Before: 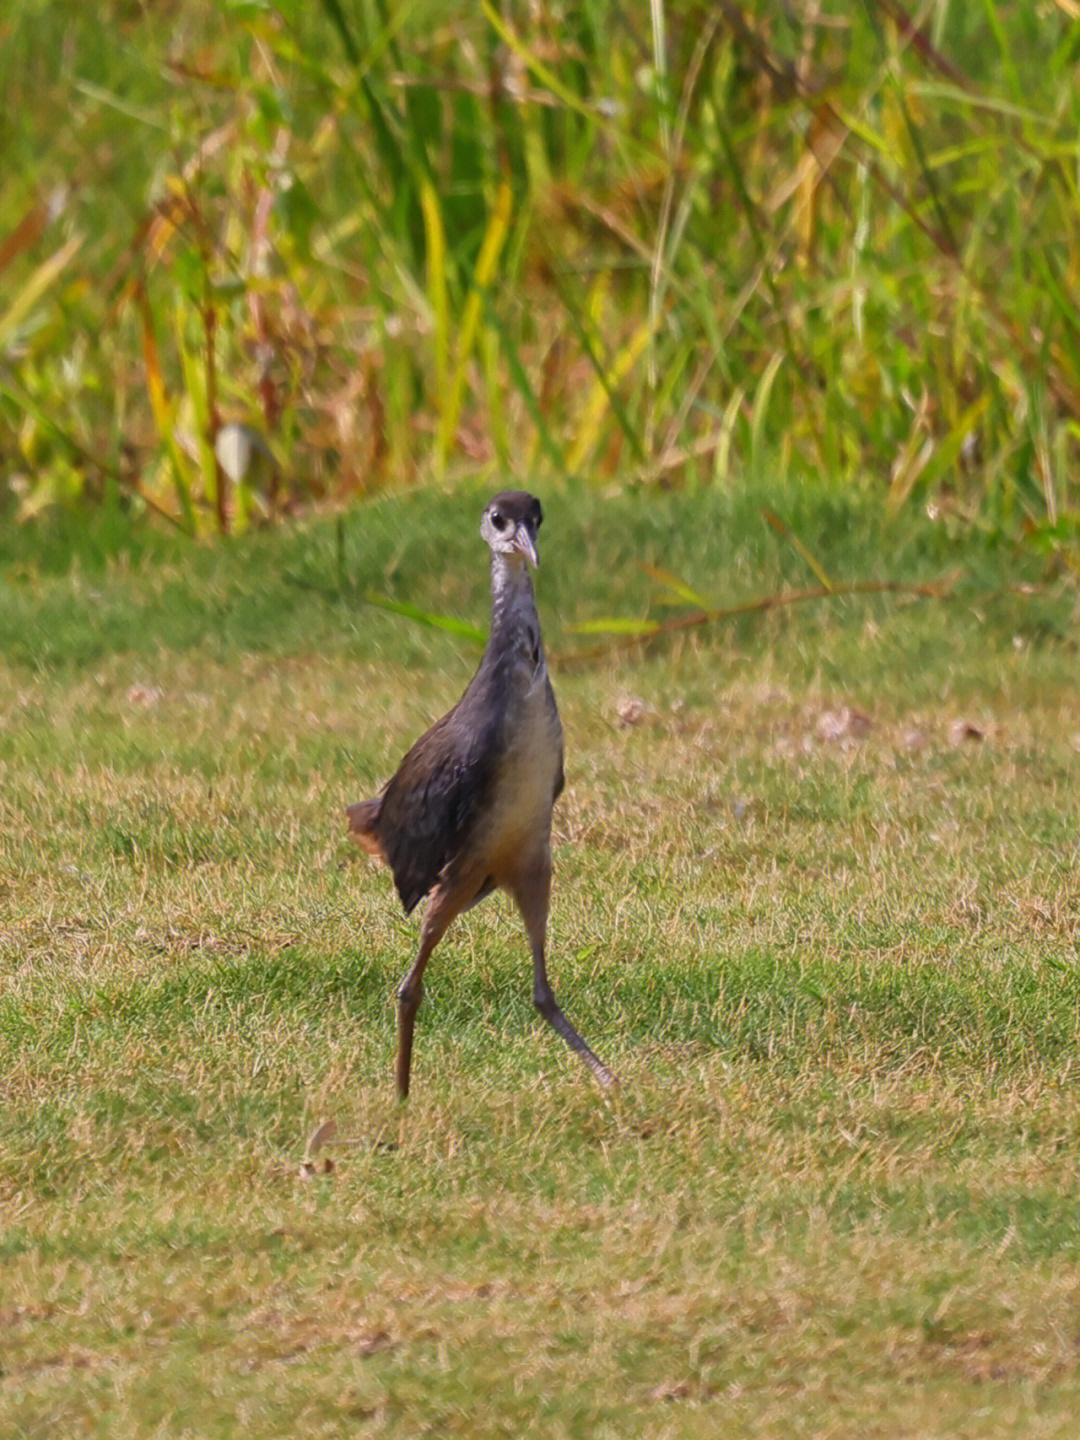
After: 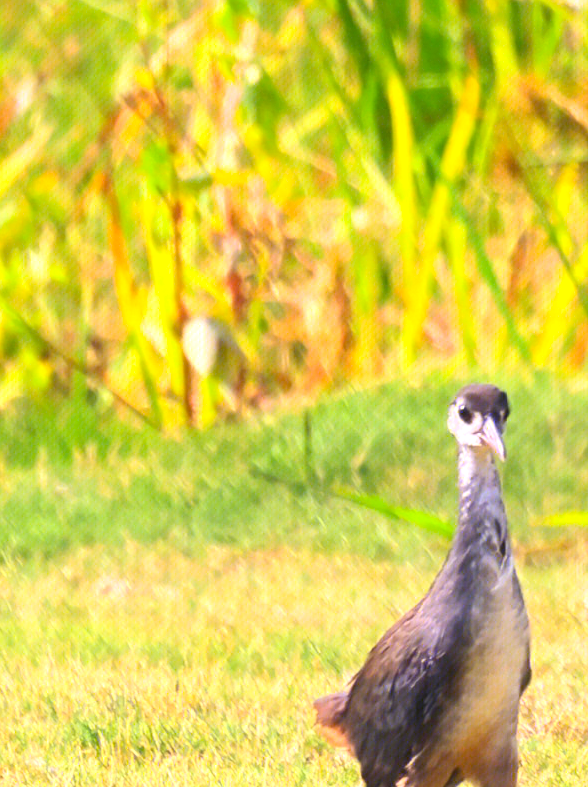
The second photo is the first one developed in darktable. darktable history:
contrast brightness saturation: contrast 0.197, brightness 0.163, saturation 0.23
crop and rotate: left 3.058%, top 7.477%, right 42.428%, bottom 37.833%
exposure: exposure 1.165 EV, compensate exposure bias true, compensate highlight preservation false
